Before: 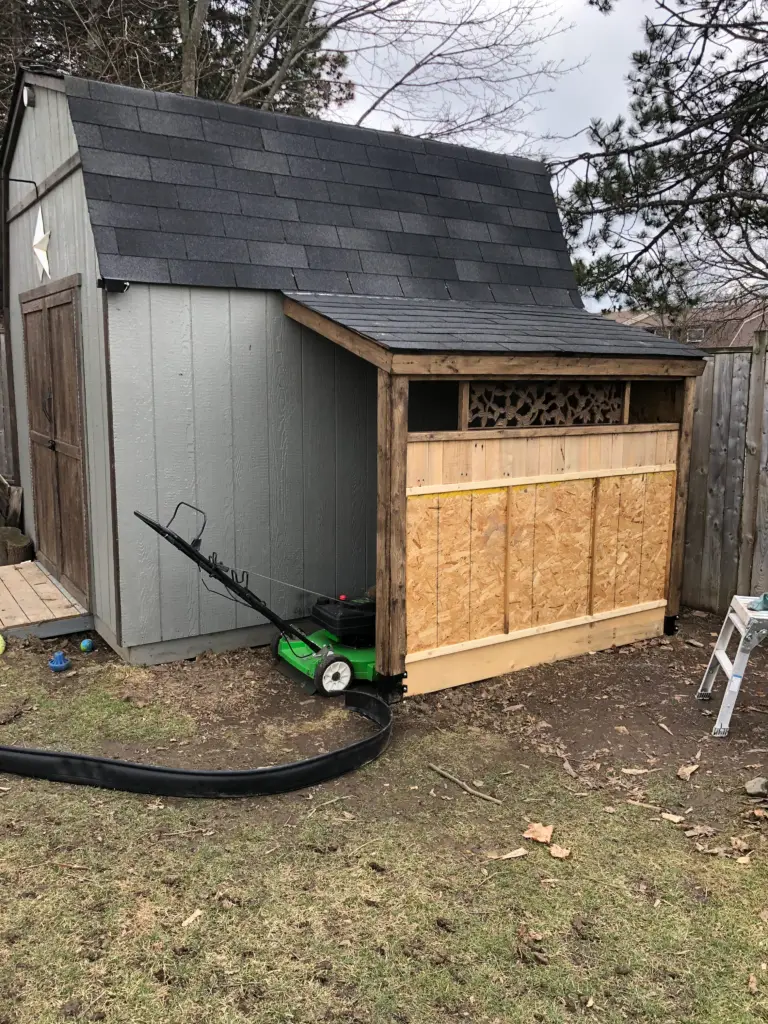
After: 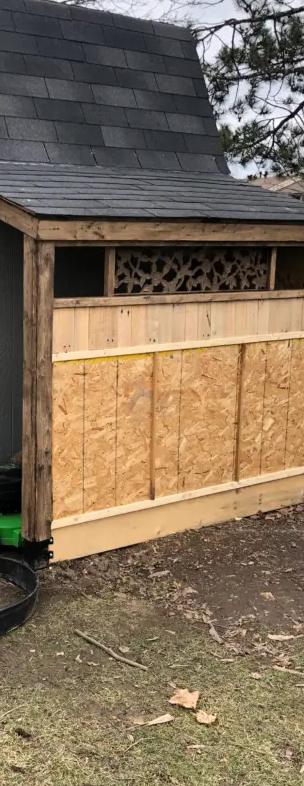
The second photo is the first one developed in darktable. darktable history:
crop: left 46.15%, top 13.159%, right 14.172%, bottom 10.032%
